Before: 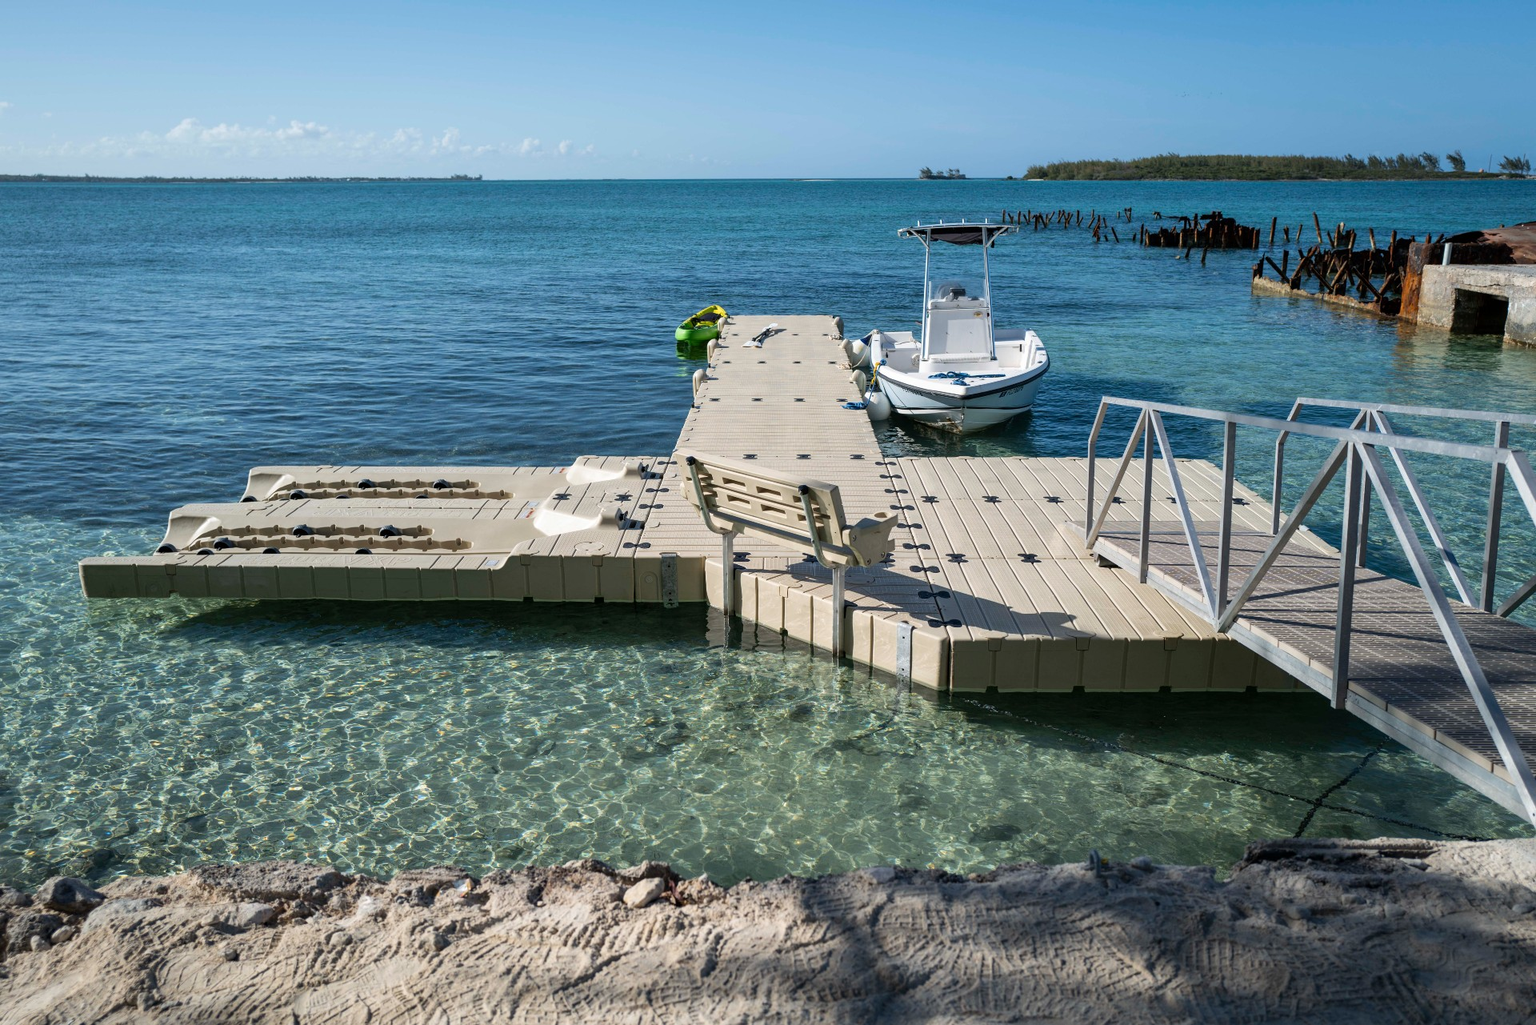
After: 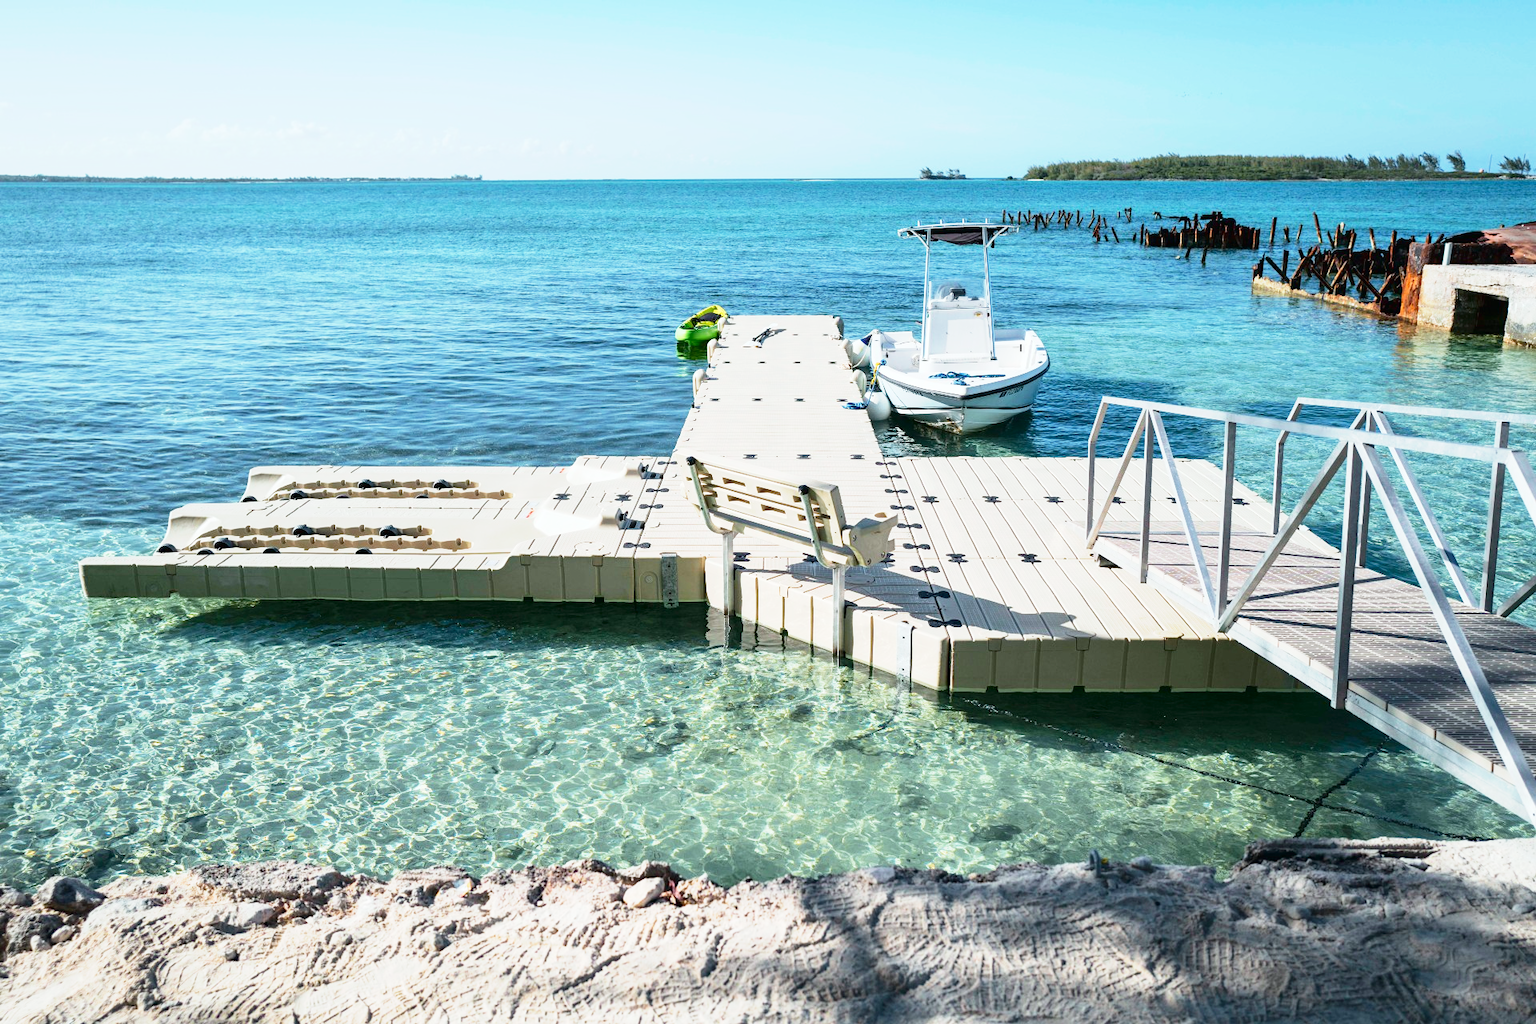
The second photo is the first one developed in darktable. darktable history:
exposure: black level correction 0, exposure 0.7 EV, compensate exposure bias true, compensate highlight preservation false
white balance: red 0.988, blue 1.017
base curve: curves: ch0 [(0, 0) (0.088, 0.125) (0.176, 0.251) (0.354, 0.501) (0.613, 0.749) (1, 0.877)], preserve colors none
tone curve: curves: ch0 [(0, 0.01) (0.037, 0.032) (0.131, 0.108) (0.275, 0.258) (0.483, 0.512) (0.61, 0.661) (0.696, 0.742) (0.792, 0.834) (0.911, 0.936) (0.997, 0.995)]; ch1 [(0, 0) (0.308, 0.29) (0.425, 0.411) (0.503, 0.502) (0.529, 0.543) (0.683, 0.706) (0.746, 0.77) (1, 1)]; ch2 [(0, 0) (0.225, 0.214) (0.334, 0.339) (0.401, 0.415) (0.485, 0.487) (0.502, 0.502) (0.525, 0.523) (0.545, 0.552) (0.587, 0.61) (0.636, 0.654) (0.711, 0.729) (0.845, 0.855) (0.998, 0.977)], color space Lab, independent channels, preserve colors none
